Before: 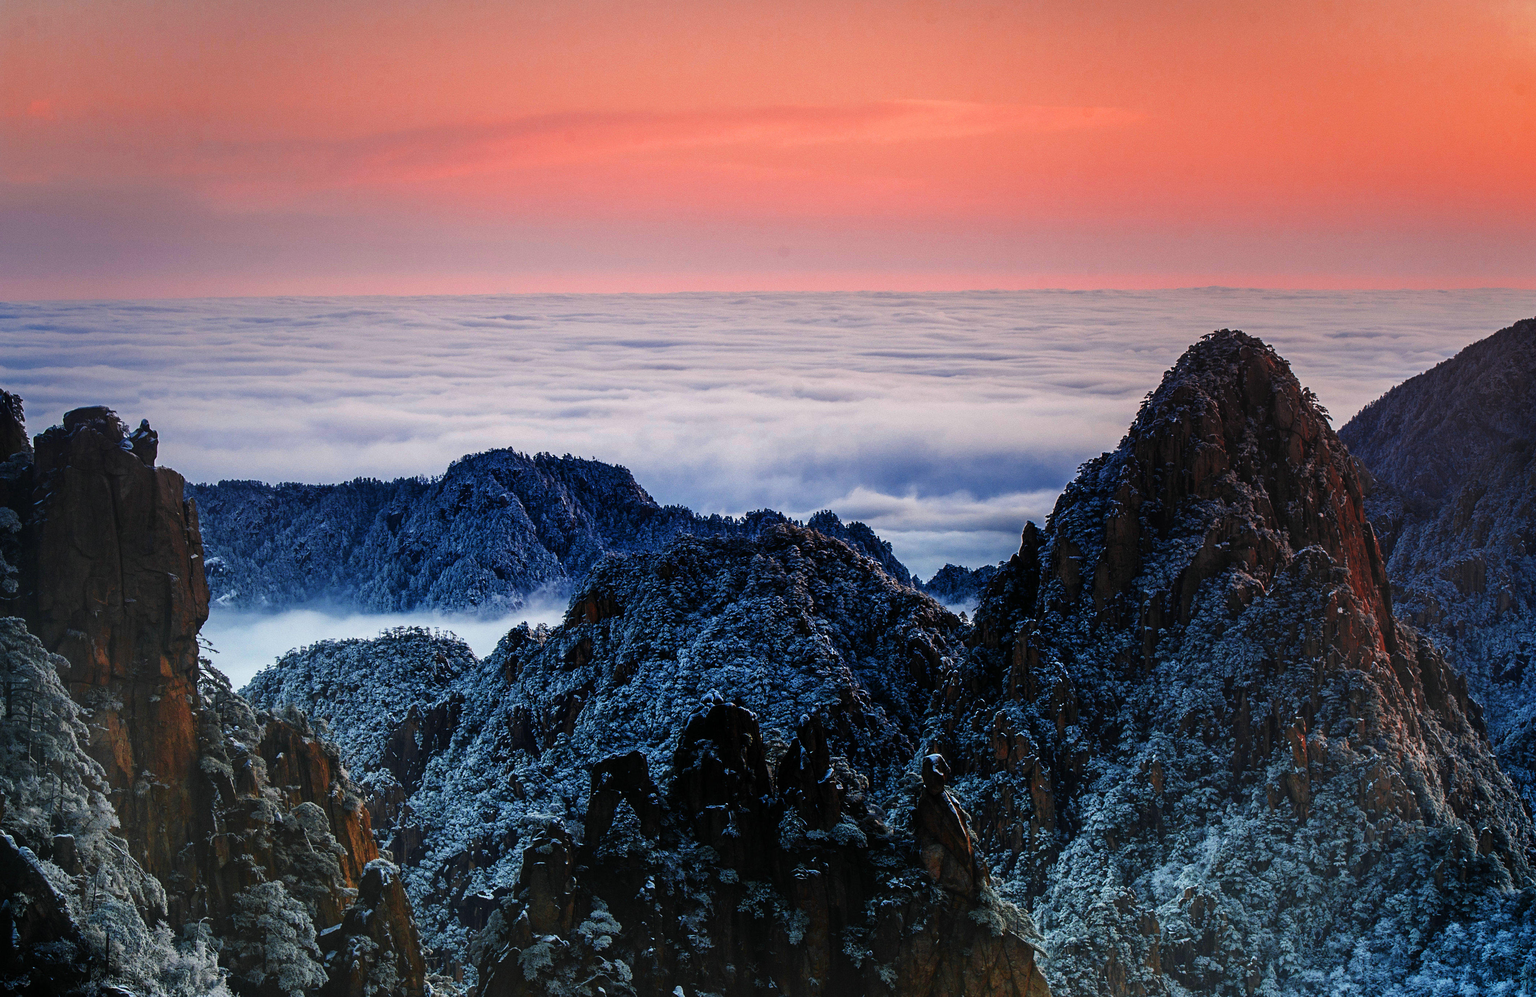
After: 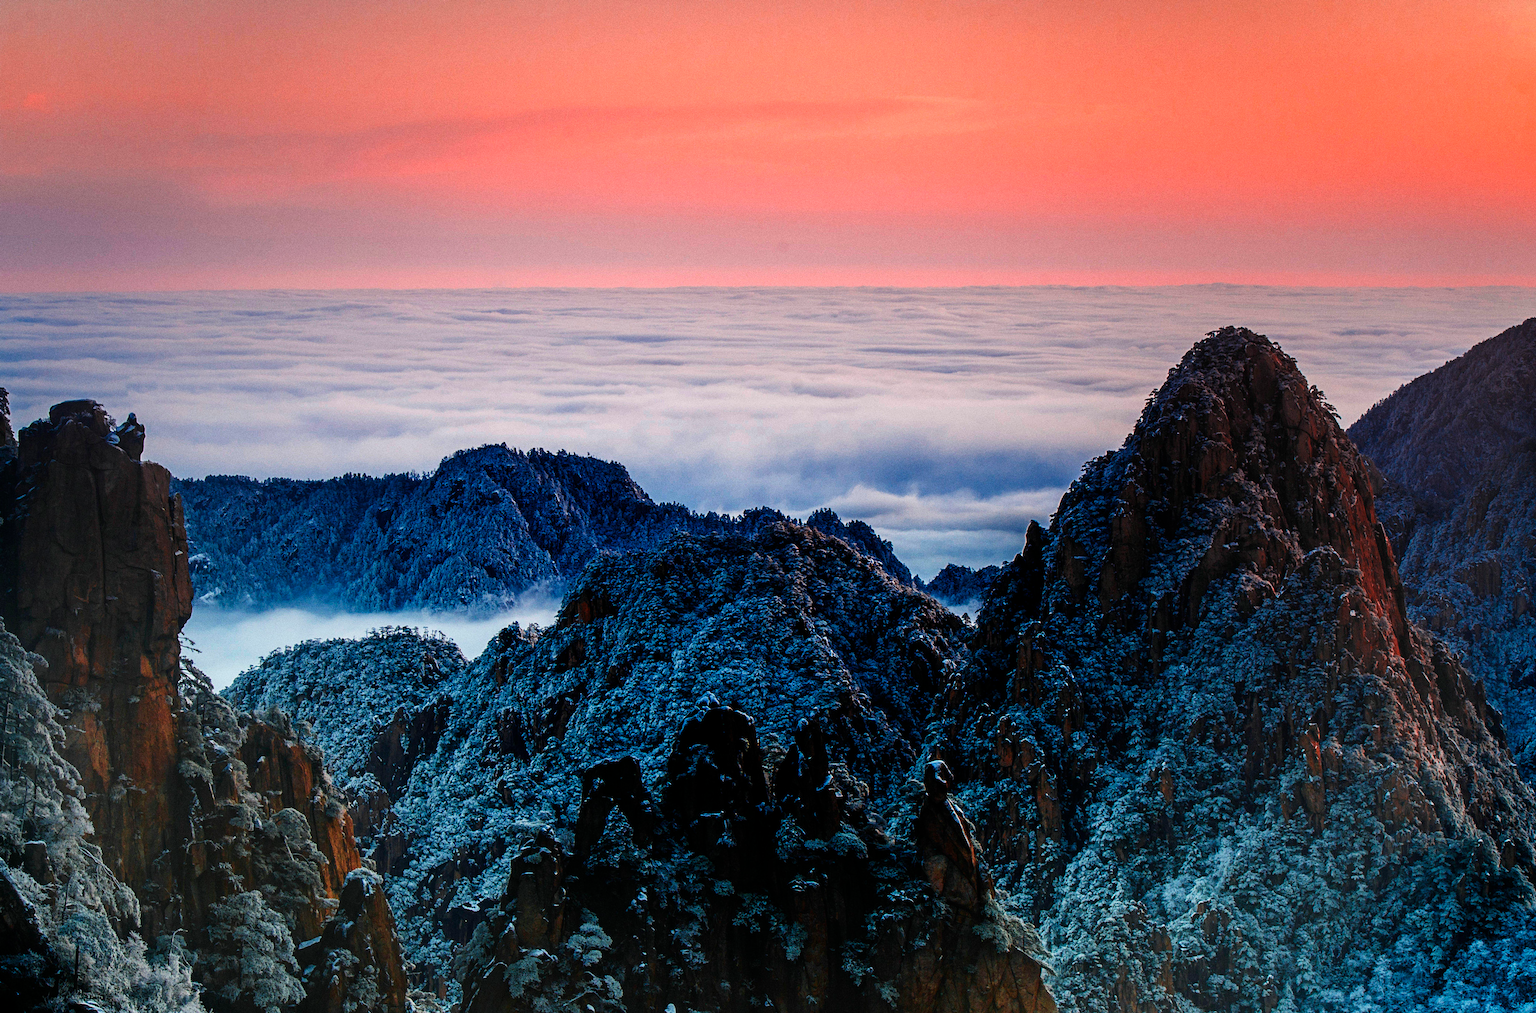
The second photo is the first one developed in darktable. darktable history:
grain: coarseness 0.09 ISO
rotate and perspective: rotation 0.226°, lens shift (vertical) -0.042, crop left 0.023, crop right 0.982, crop top 0.006, crop bottom 0.994
